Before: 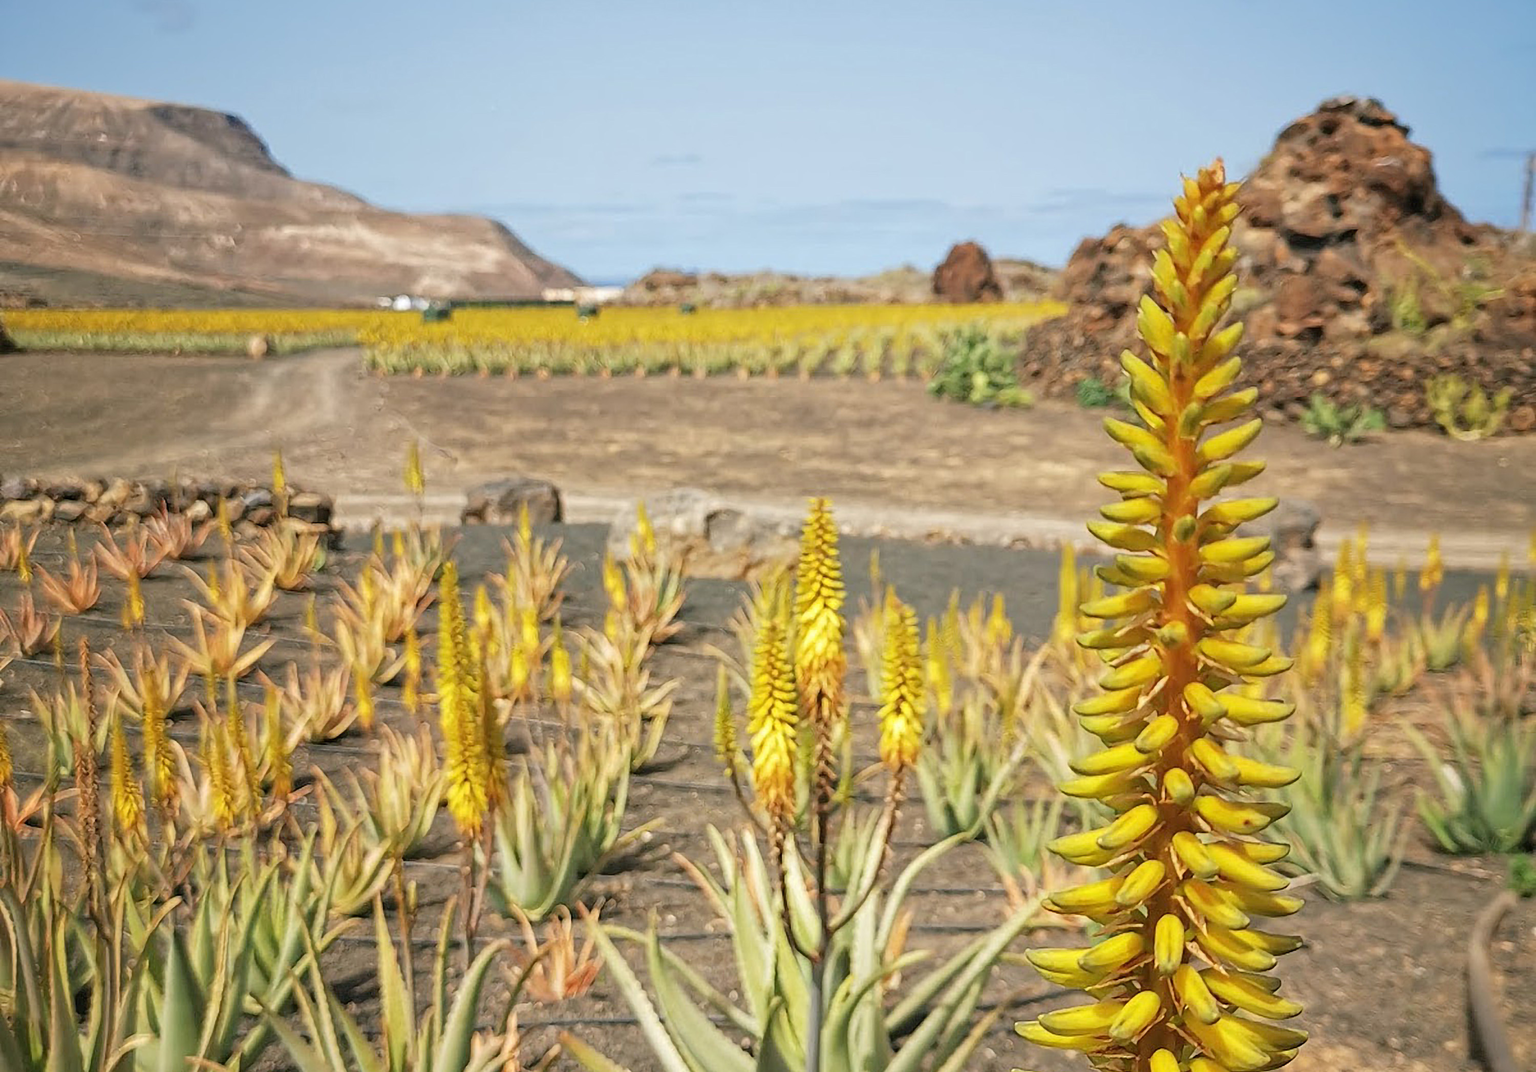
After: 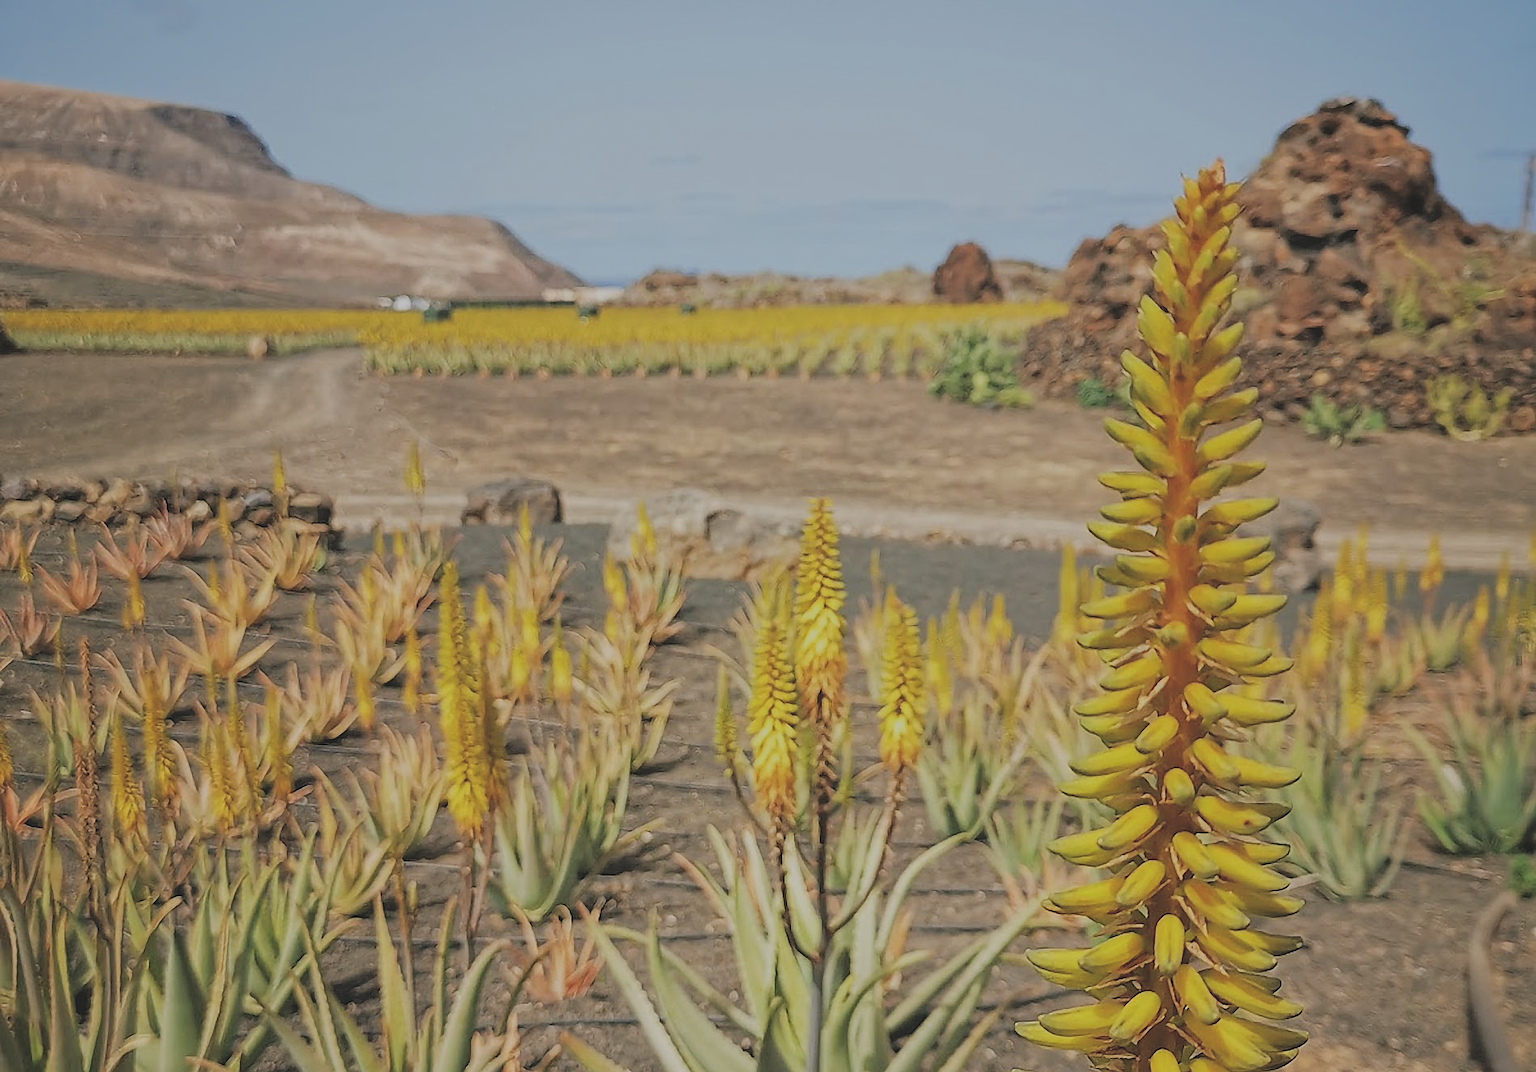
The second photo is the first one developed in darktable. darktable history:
filmic rgb: black relative exposure -7.08 EV, white relative exposure 5.37 EV, hardness 3.02
exposure: black level correction -0.036, exposure -0.498 EV, compensate exposure bias true, compensate highlight preservation false
sharpen: radius 1.376, amount 1.249, threshold 0.84
